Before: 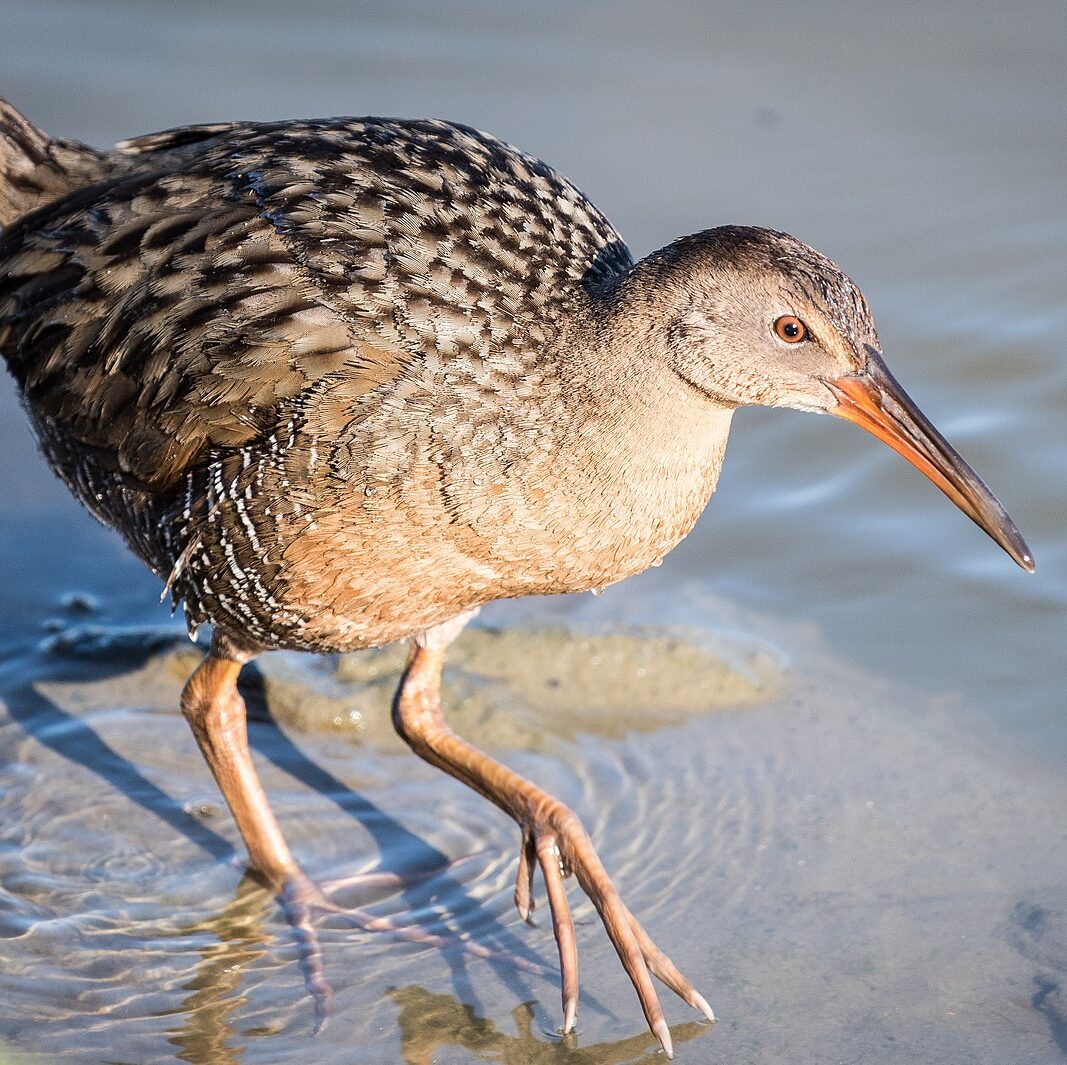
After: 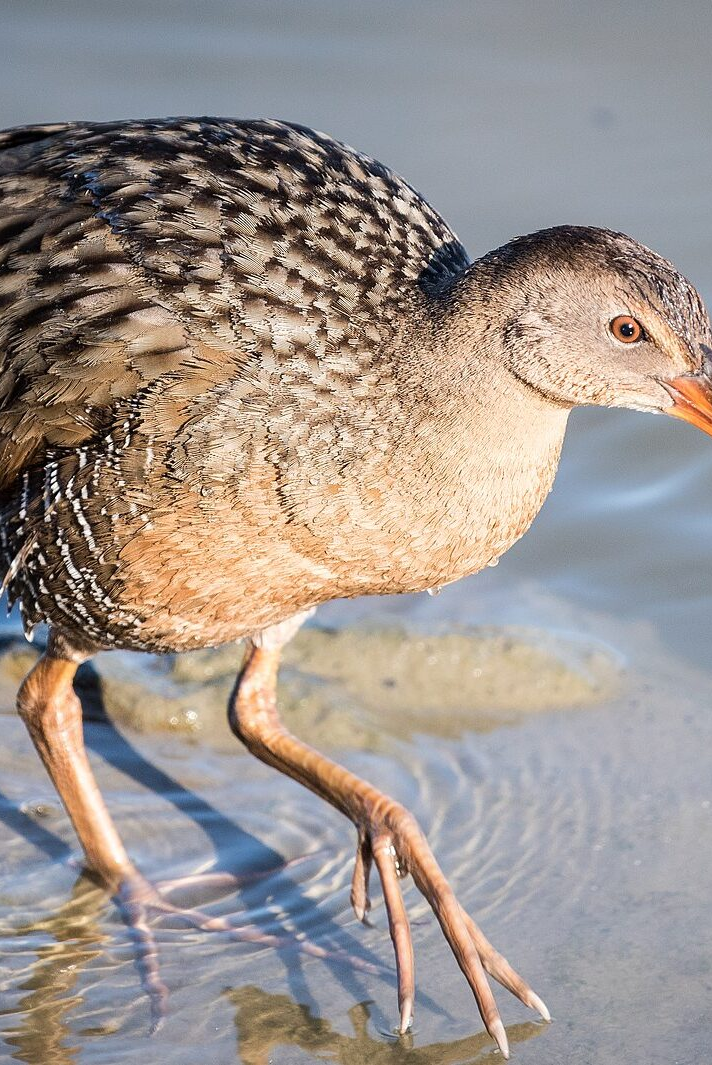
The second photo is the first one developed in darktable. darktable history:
crop: left 15.434%, right 17.824%
